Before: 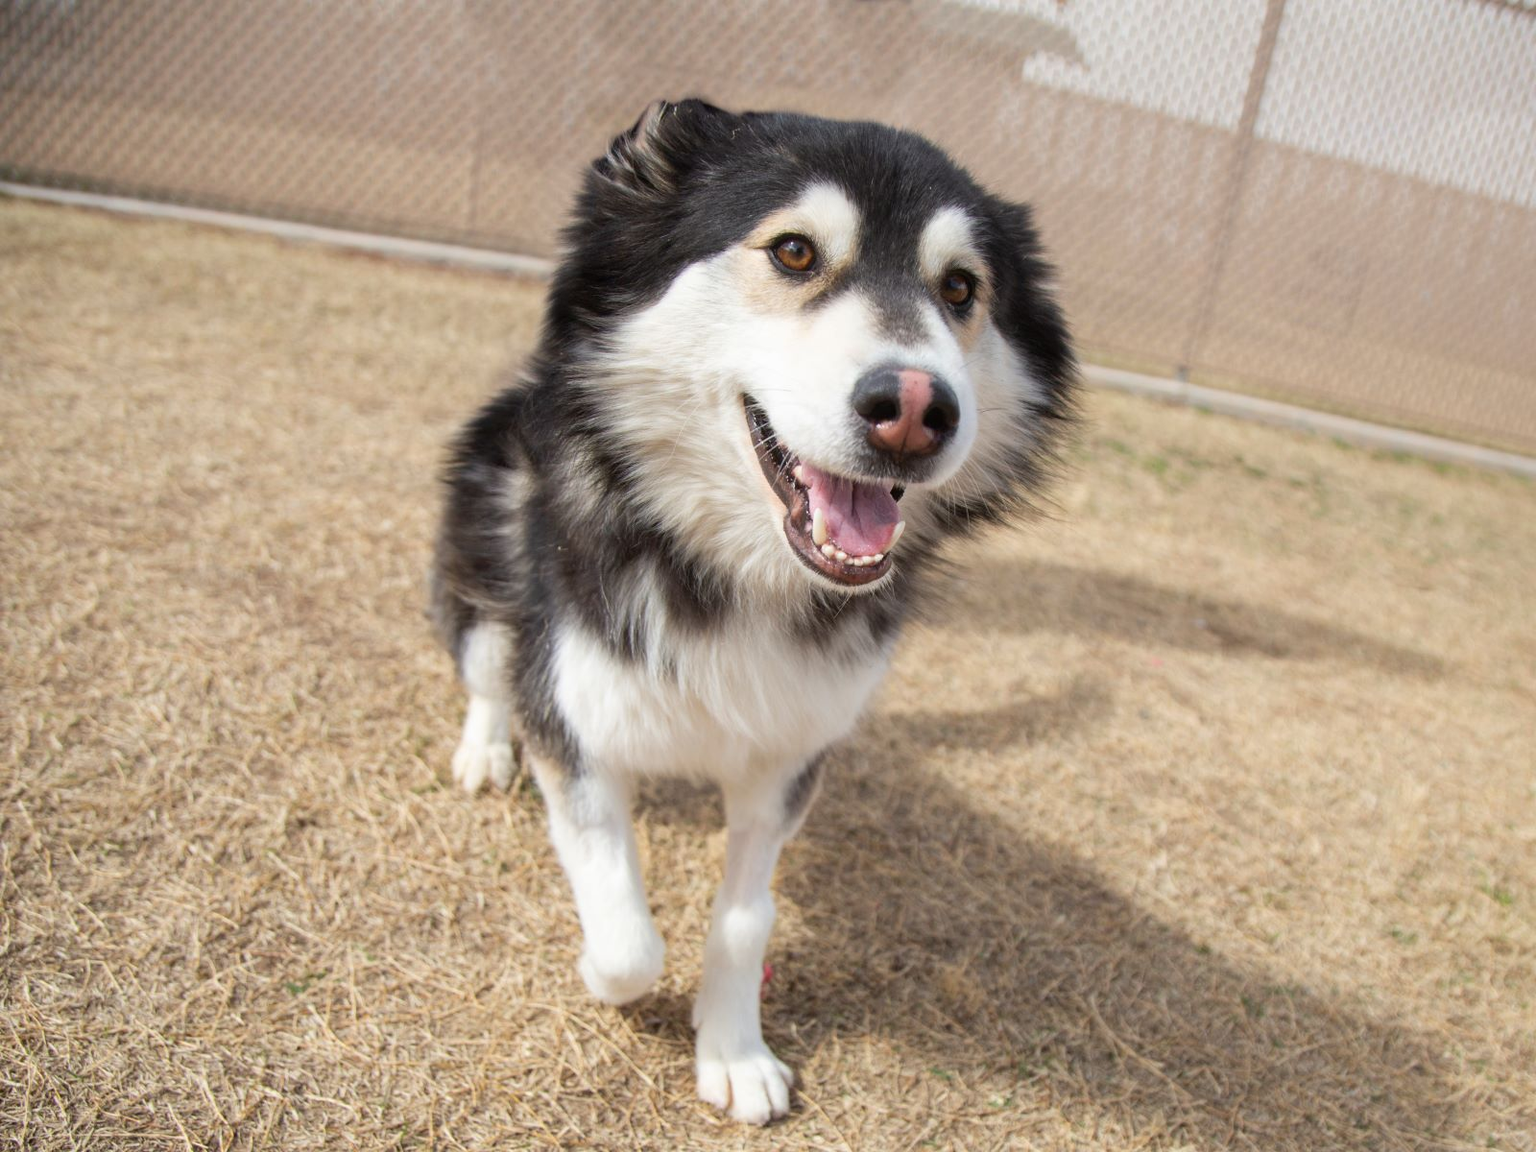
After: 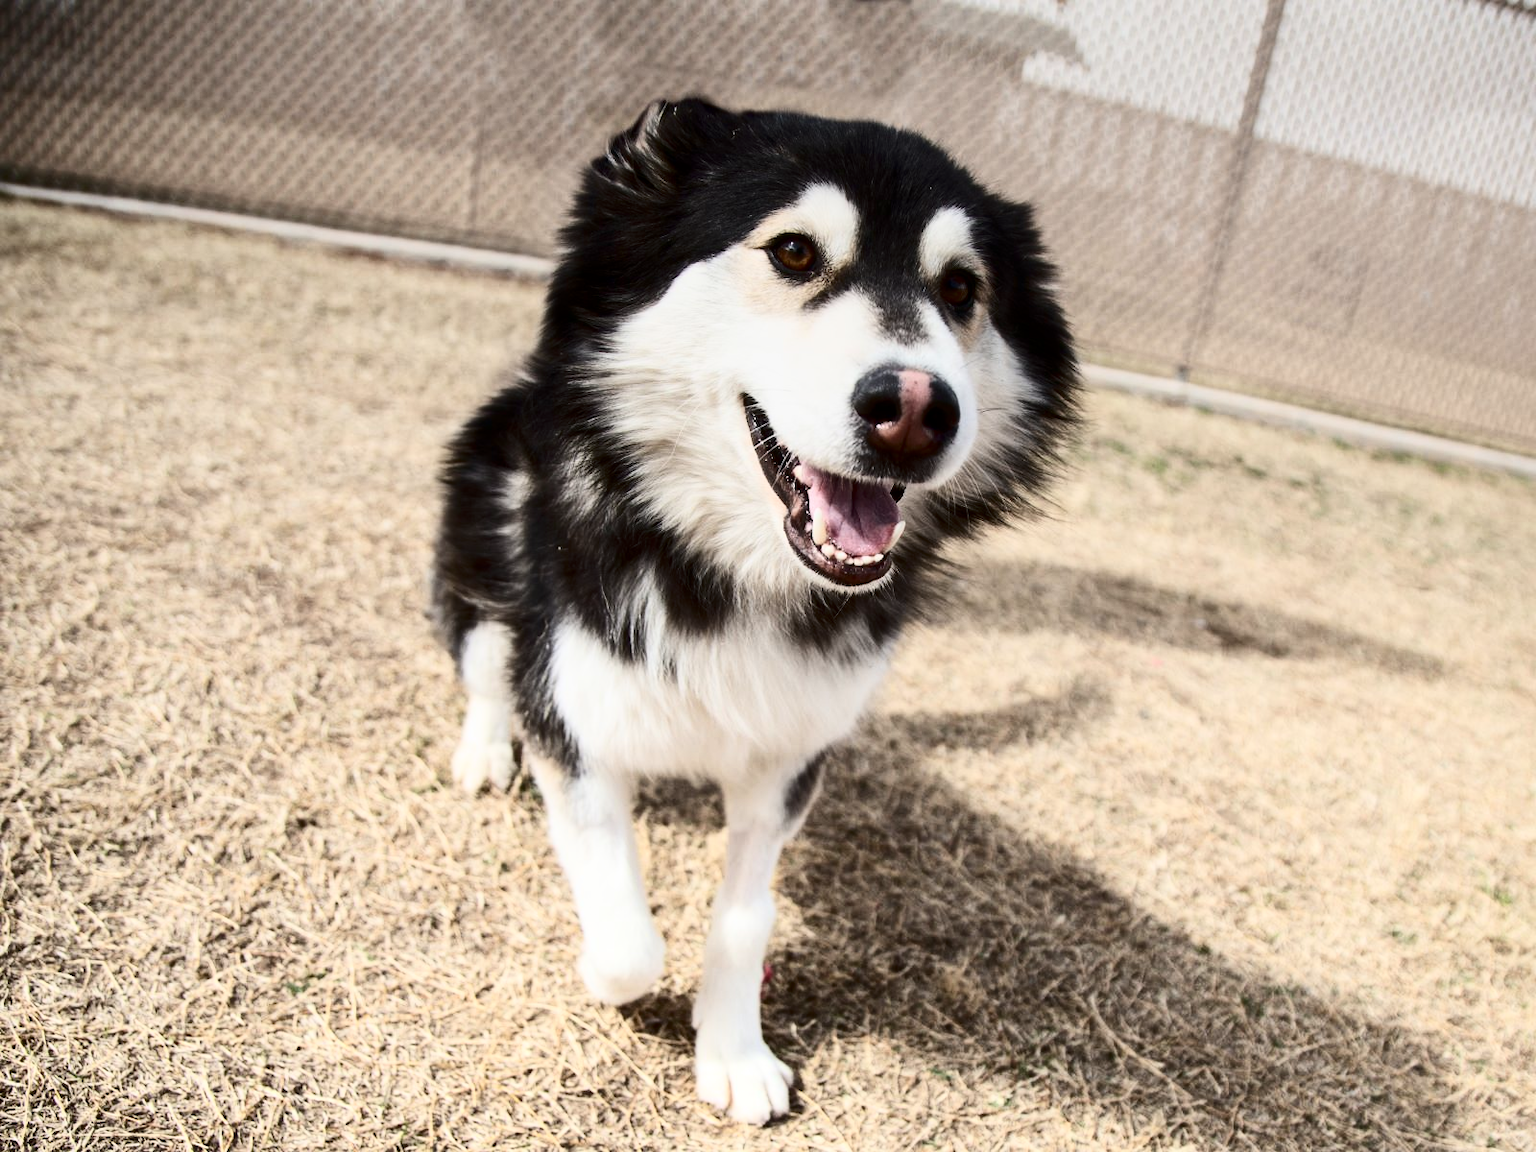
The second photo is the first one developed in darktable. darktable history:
contrast brightness saturation: contrast 0.5, saturation -0.1
local contrast: mode bilateral grid, contrast 10, coarseness 25, detail 115%, midtone range 0.2
graduated density: on, module defaults
